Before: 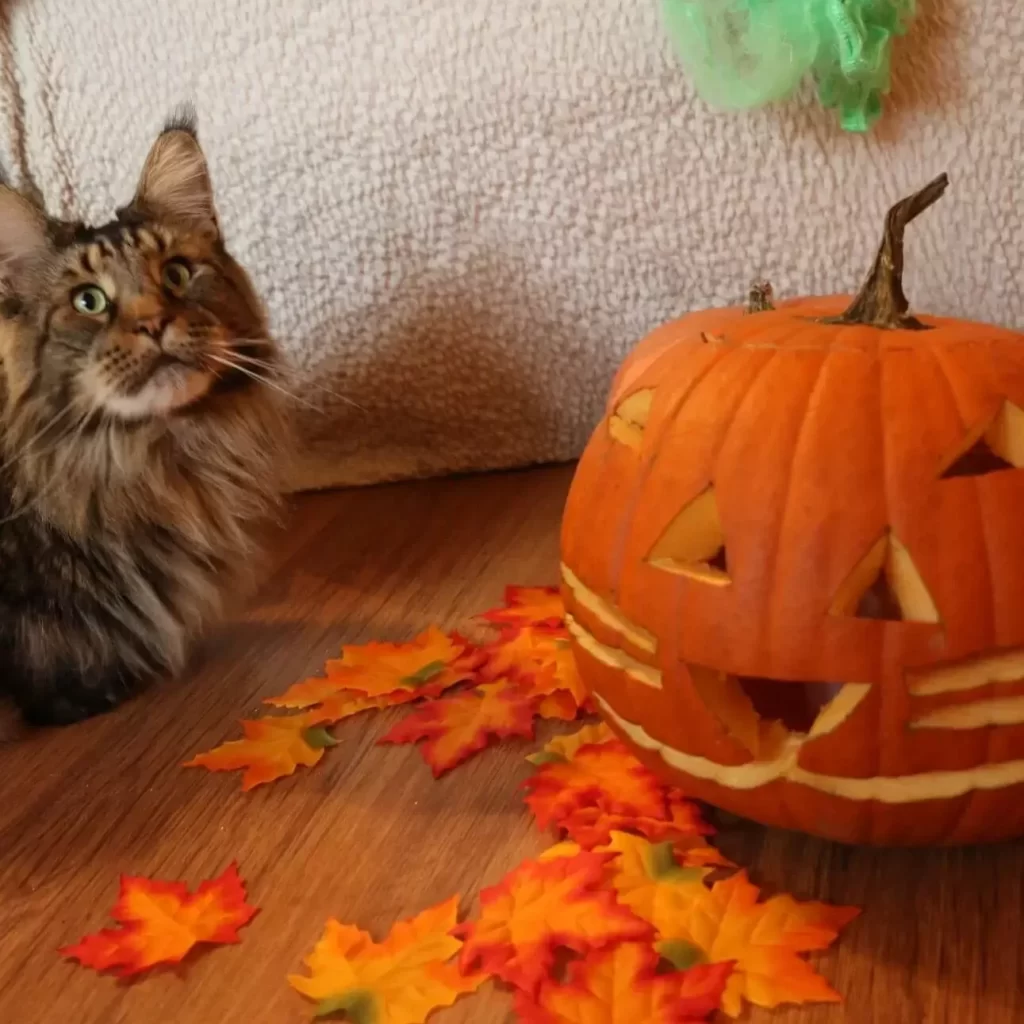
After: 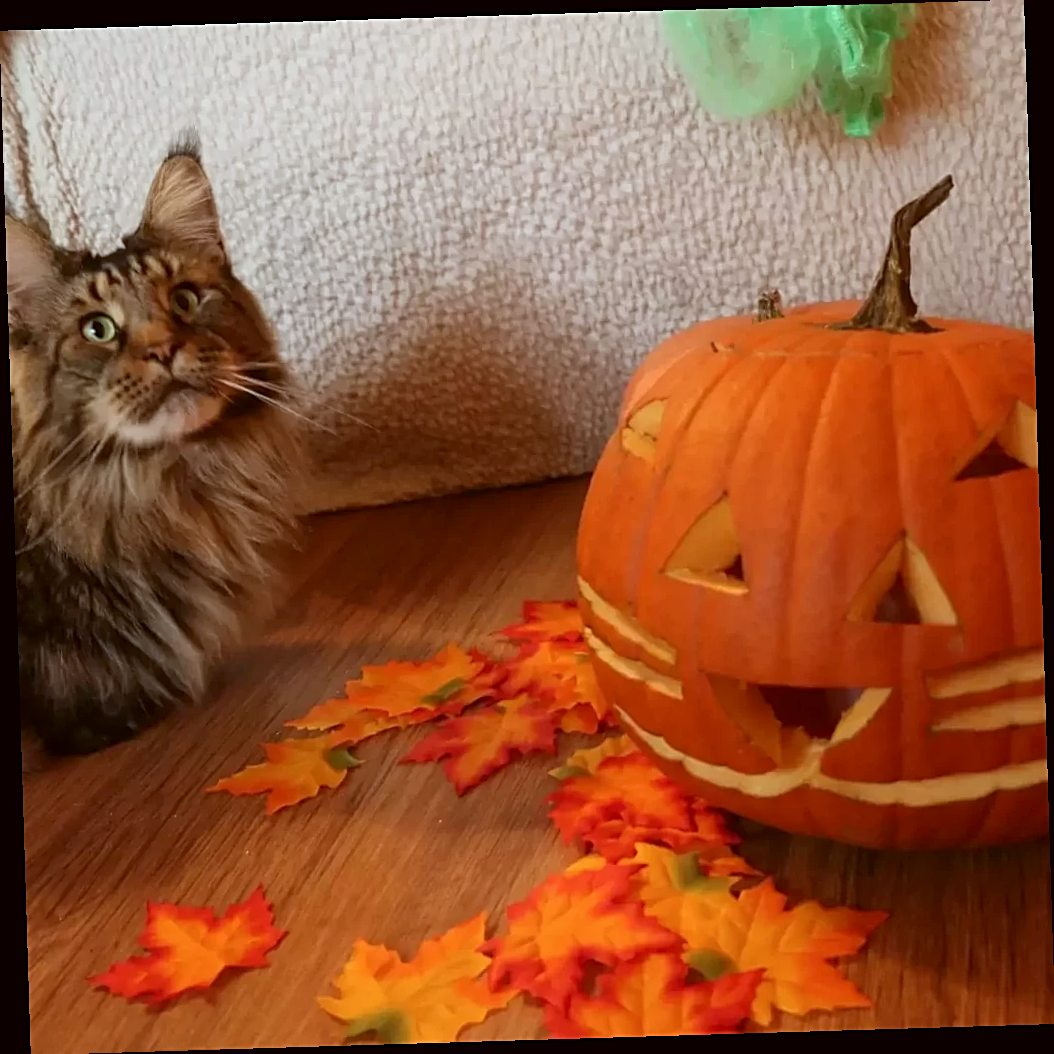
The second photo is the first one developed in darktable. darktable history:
rotate and perspective: rotation -1.75°, automatic cropping off
sharpen: on, module defaults
color correction: highlights a* -3.28, highlights b* -6.24, shadows a* 3.1, shadows b* 5.19
